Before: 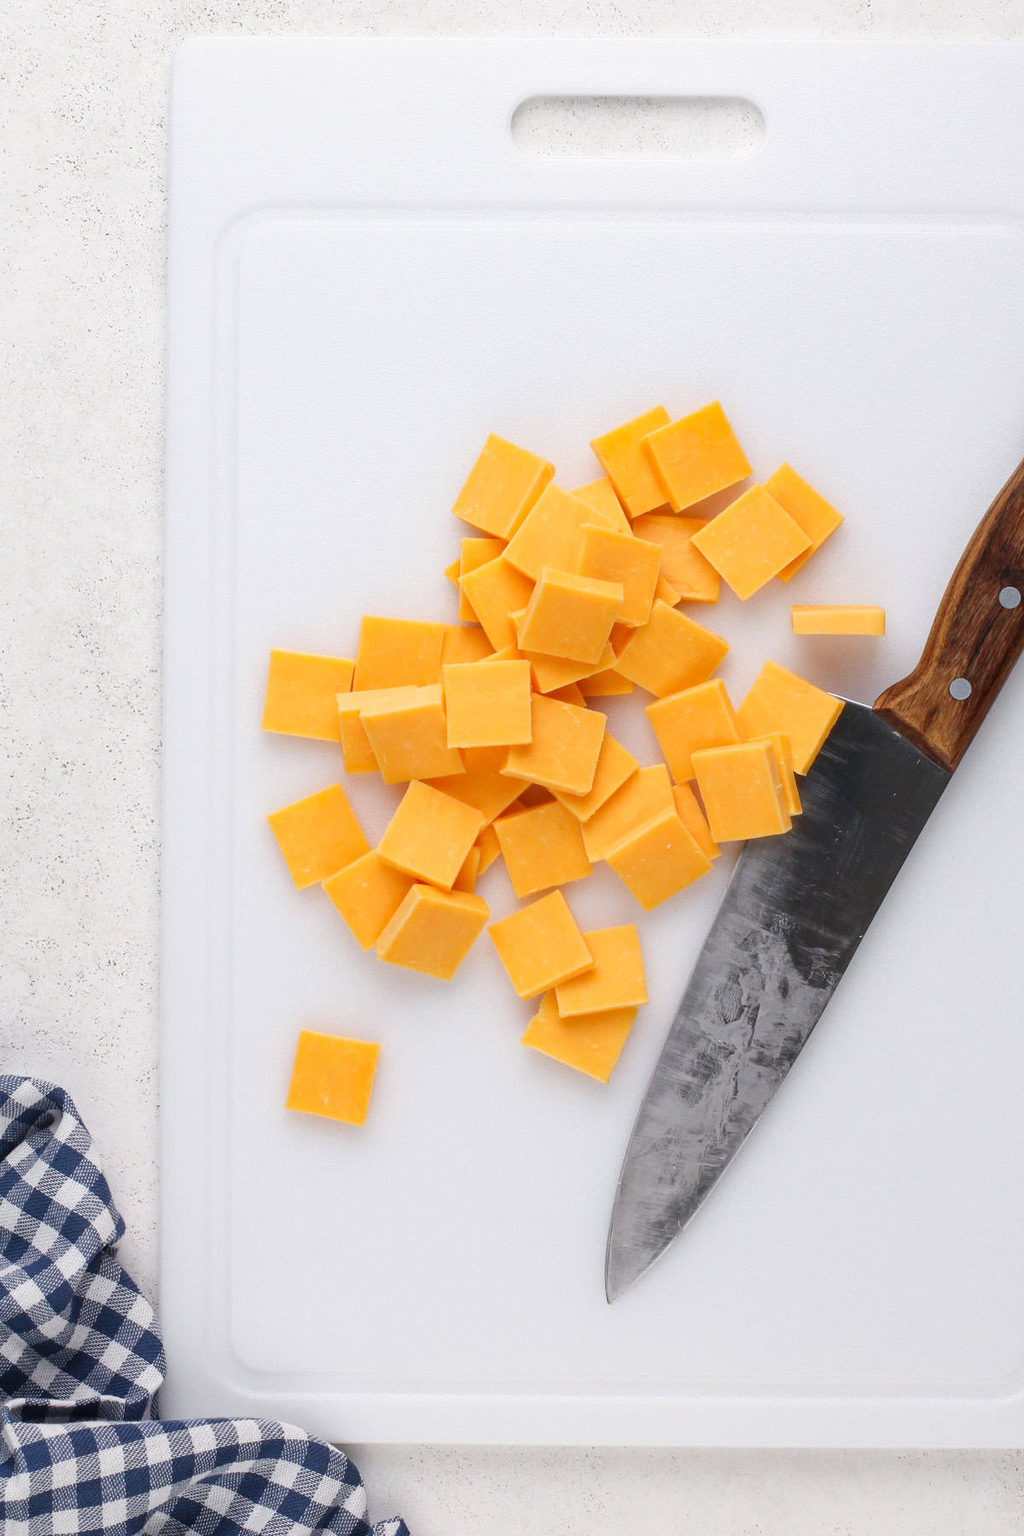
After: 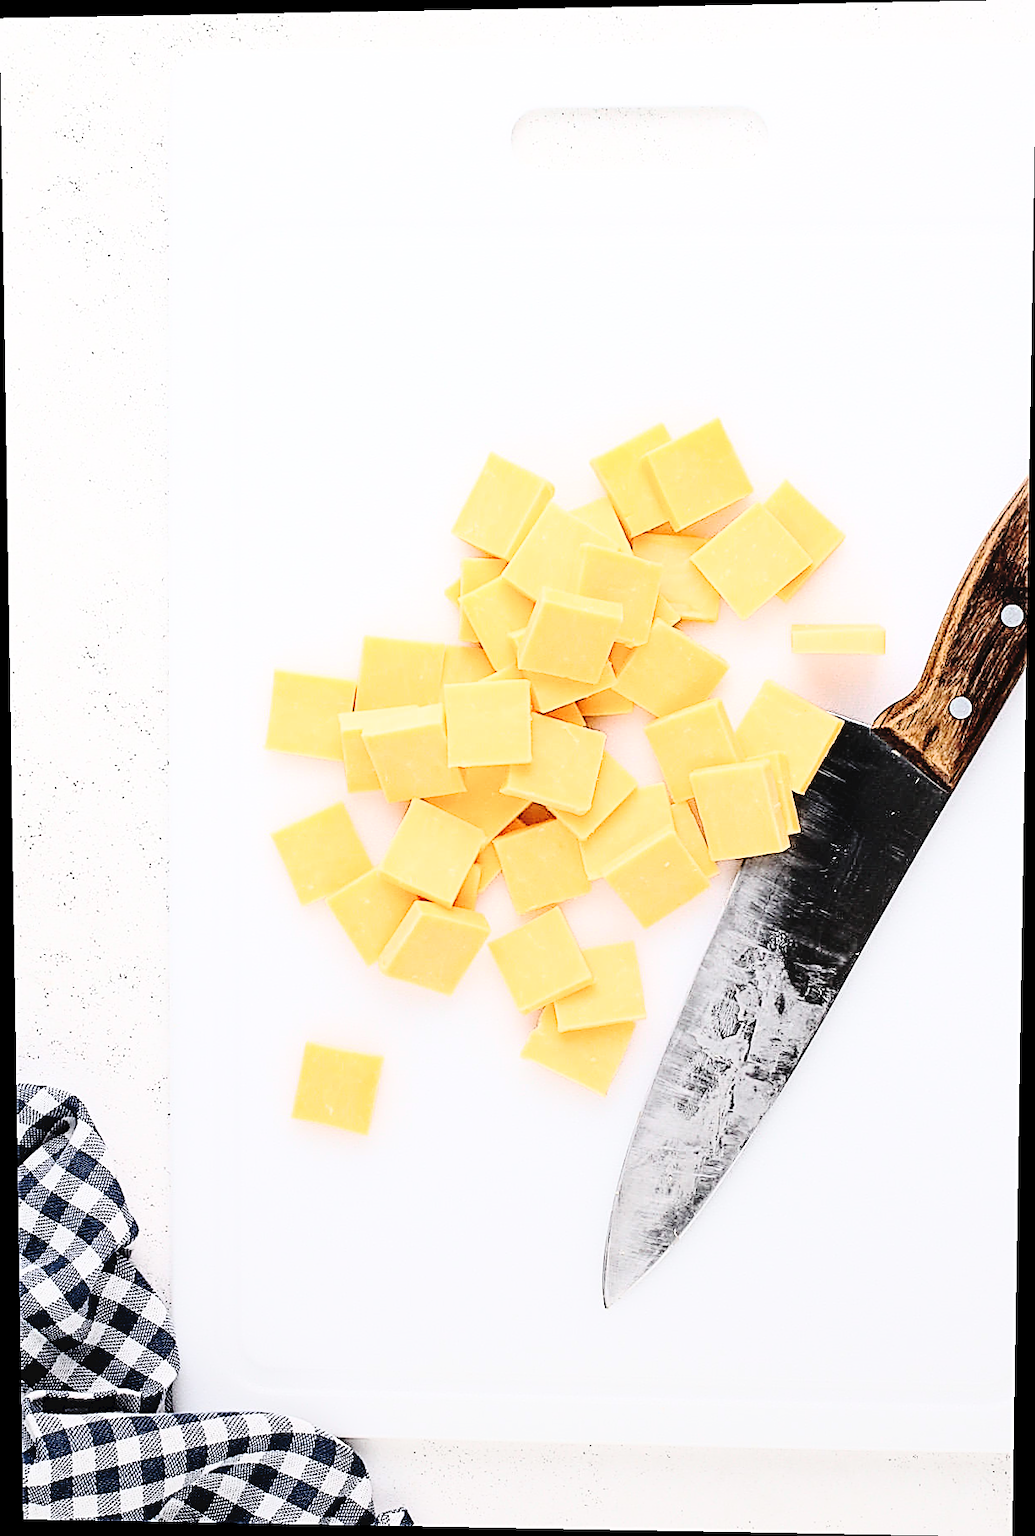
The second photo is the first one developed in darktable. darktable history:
tone curve: curves: ch0 [(0, 0) (0.003, 0.036) (0.011, 0.039) (0.025, 0.039) (0.044, 0.043) (0.069, 0.05) (0.1, 0.072) (0.136, 0.102) (0.177, 0.144) (0.224, 0.204) (0.277, 0.288) (0.335, 0.384) (0.399, 0.477) (0.468, 0.575) (0.543, 0.652) (0.623, 0.724) (0.709, 0.785) (0.801, 0.851) (0.898, 0.915) (1, 1)], preserve colors none
color correction: saturation 0.8
sharpen: amount 1.861
rgb curve: curves: ch0 [(0, 0) (0.21, 0.15) (0.24, 0.21) (0.5, 0.75) (0.75, 0.96) (0.89, 0.99) (1, 1)]; ch1 [(0, 0.02) (0.21, 0.13) (0.25, 0.2) (0.5, 0.67) (0.75, 0.9) (0.89, 0.97) (1, 1)]; ch2 [(0, 0.02) (0.21, 0.13) (0.25, 0.2) (0.5, 0.67) (0.75, 0.9) (0.89, 0.97) (1, 1)], compensate middle gray true
rotate and perspective: lens shift (vertical) 0.048, lens shift (horizontal) -0.024, automatic cropping off
graduated density: rotation -180°, offset 24.95
